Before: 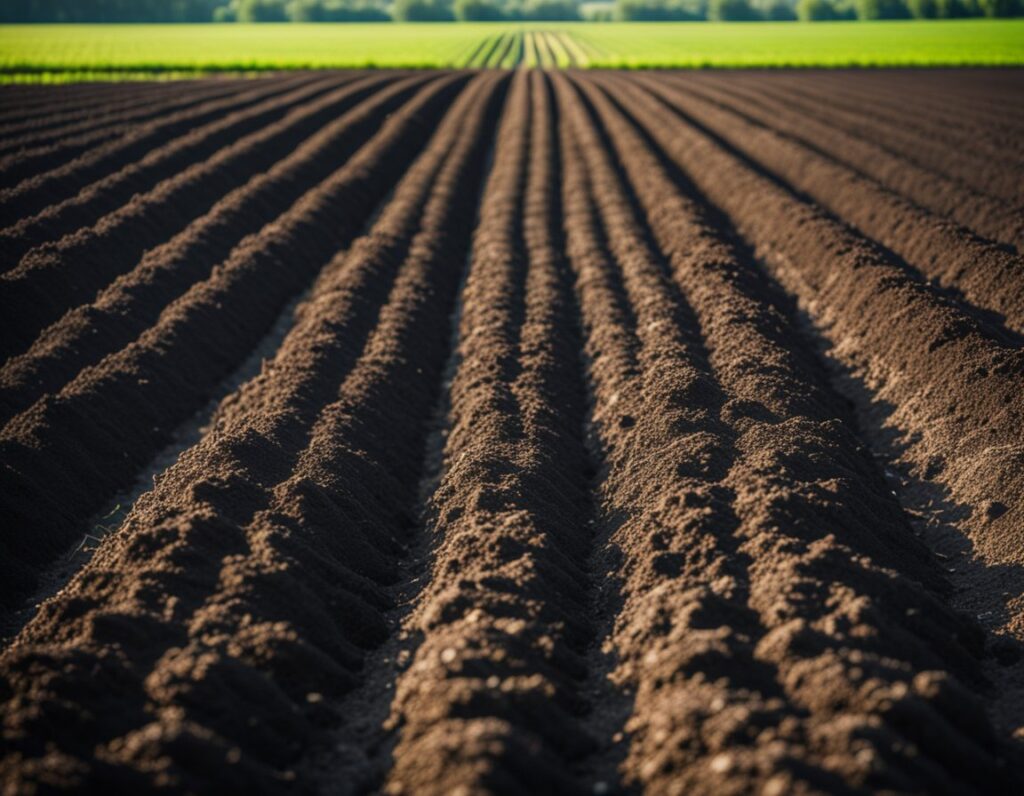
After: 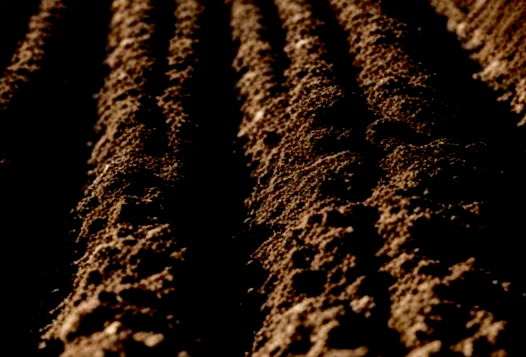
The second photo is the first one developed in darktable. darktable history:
base curve: curves: ch0 [(0, 0) (0.989, 0.992)], preserve colors none
exposure: black level correction 0.056, exposure -0.039 EV, compensate highlight preservation false
rotate and perspective: rotation 1.72°, automatic cropping off
shadows and highlights: shadows -62.32, white point adjustment -5.22, highlights 61.59
crop: left 35.03%, top 36.625%, right 14.663%, bottom 20.057%
